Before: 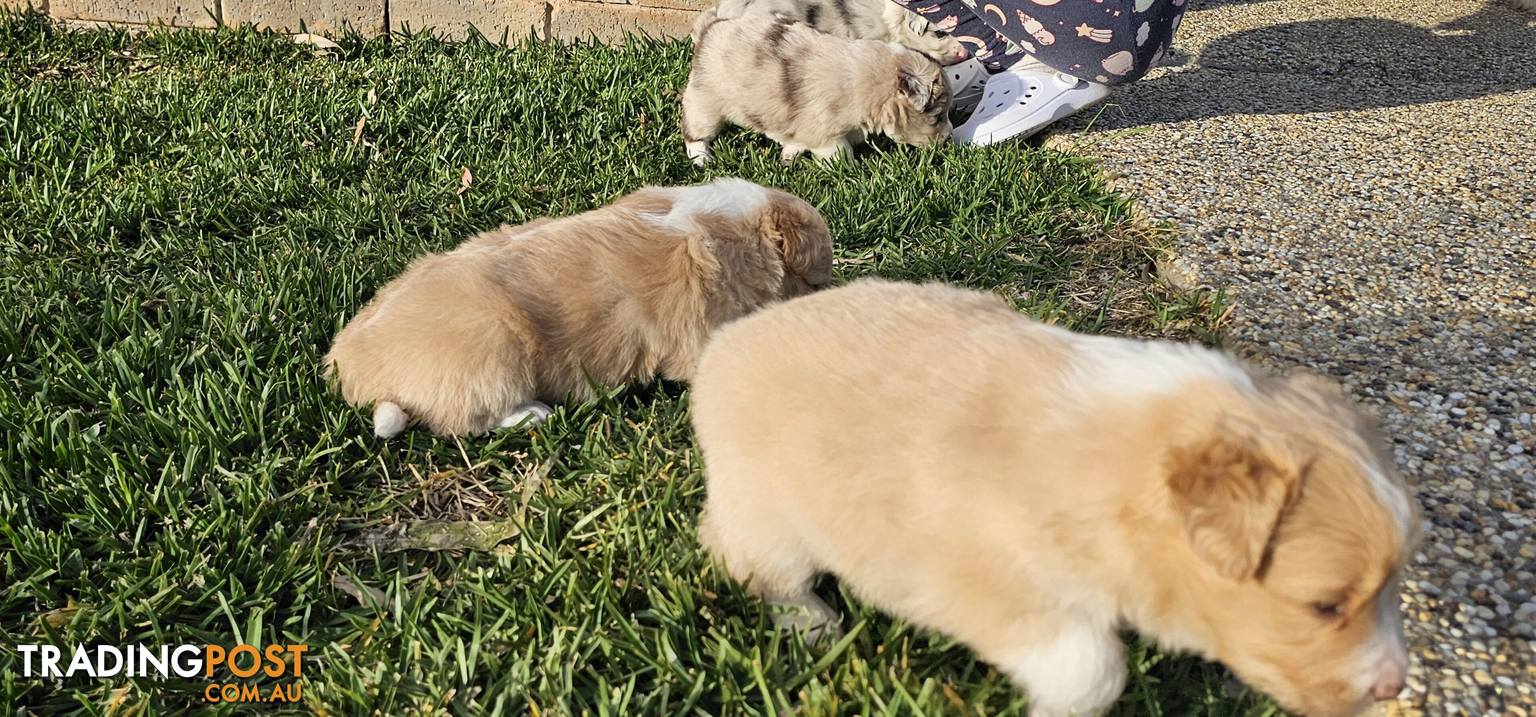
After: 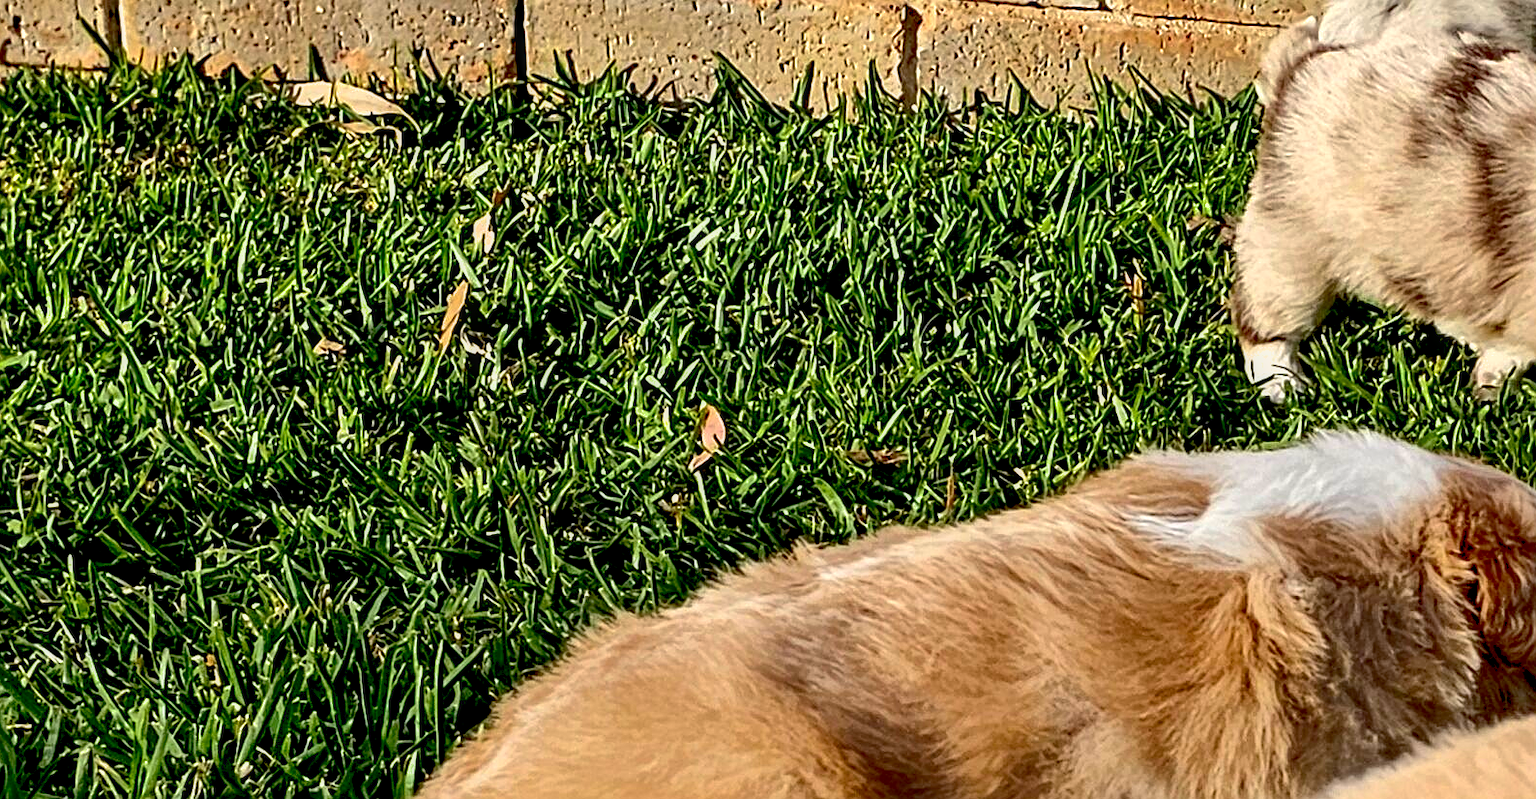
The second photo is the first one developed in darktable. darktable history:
sharpen: on, module defaults
exposure: black level correction 0.024, exposure 0.186 EV, compensate highlight preservation false
local contrast: highlights 36%, detail 135%
crop and rotate: left 11.213%, top 0.047%, right 47.428%, bottom 53.814%
contrast brightness saturation: contrast 0.208, brightness -0.113, saturation 0.212
shadows and highlights: on, module defaults
